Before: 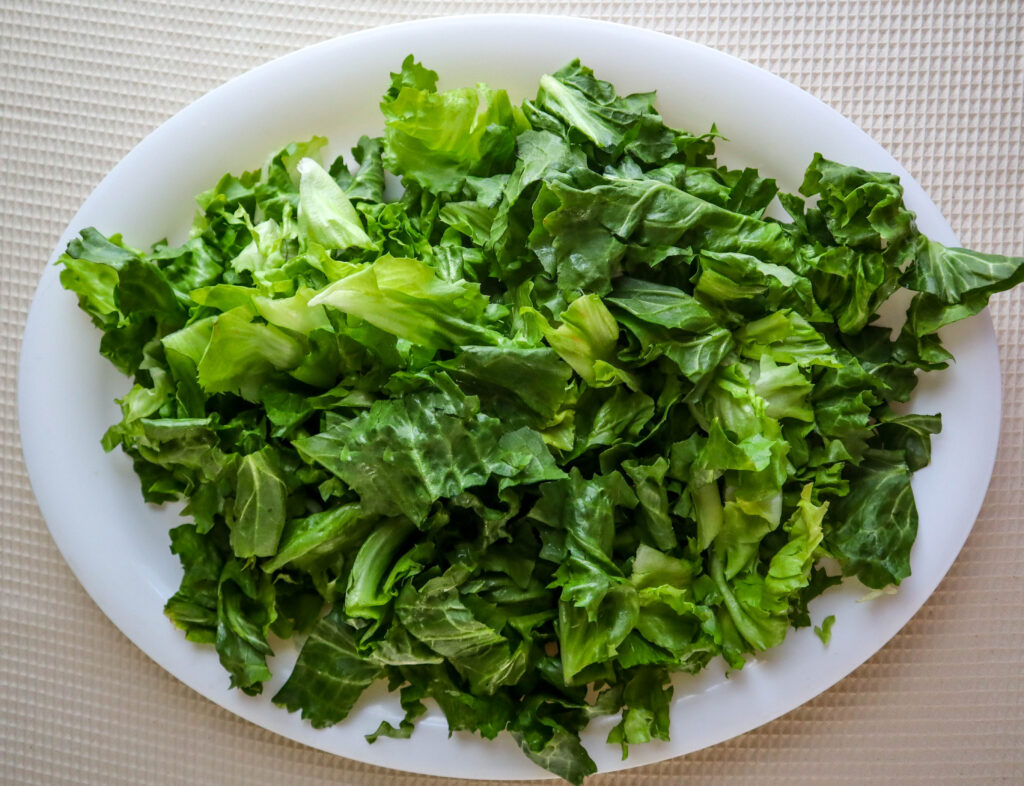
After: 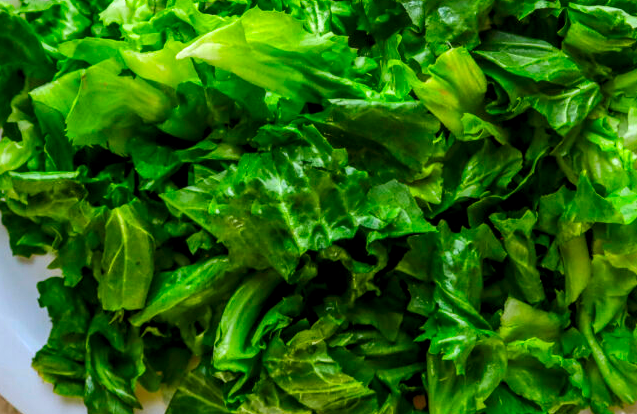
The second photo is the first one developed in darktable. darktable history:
color correction: highlights b* 0.019, saturation 1.79
crop: left 12.953%, top 31.523%, right 24.78%, bottom 15.797%
local contrast: detail 130%
